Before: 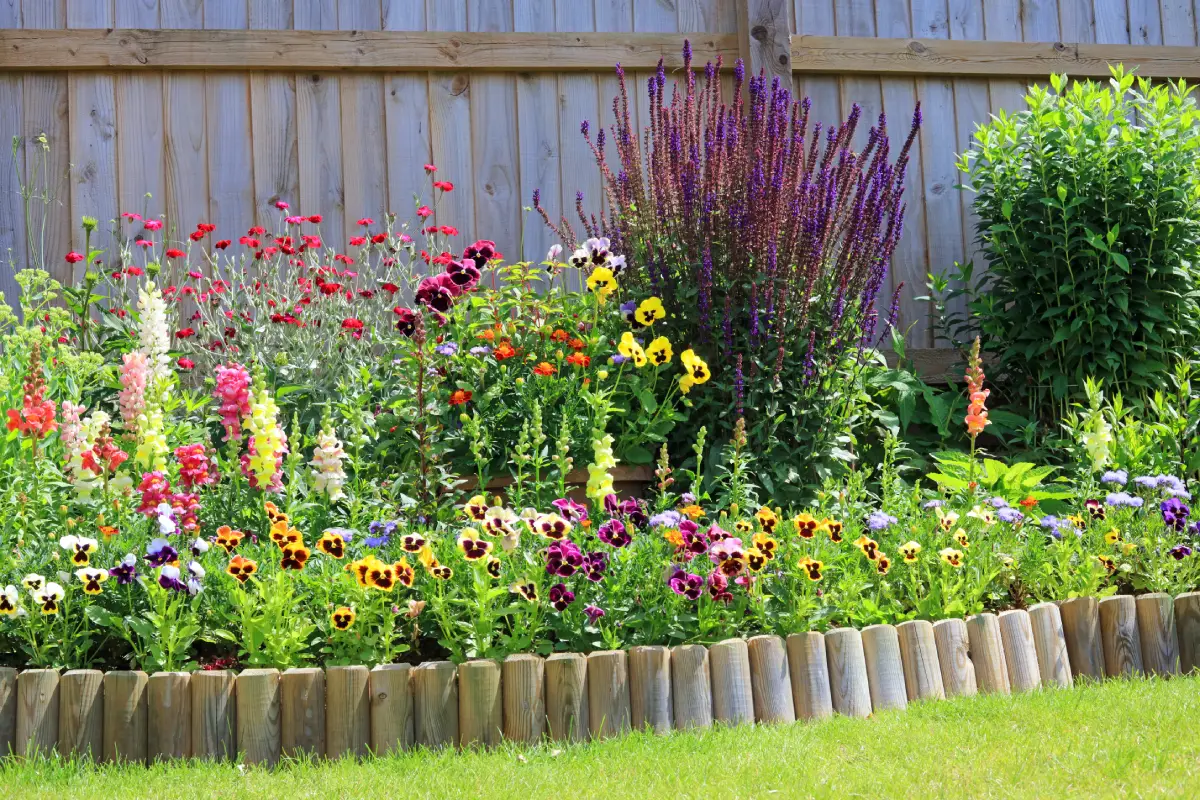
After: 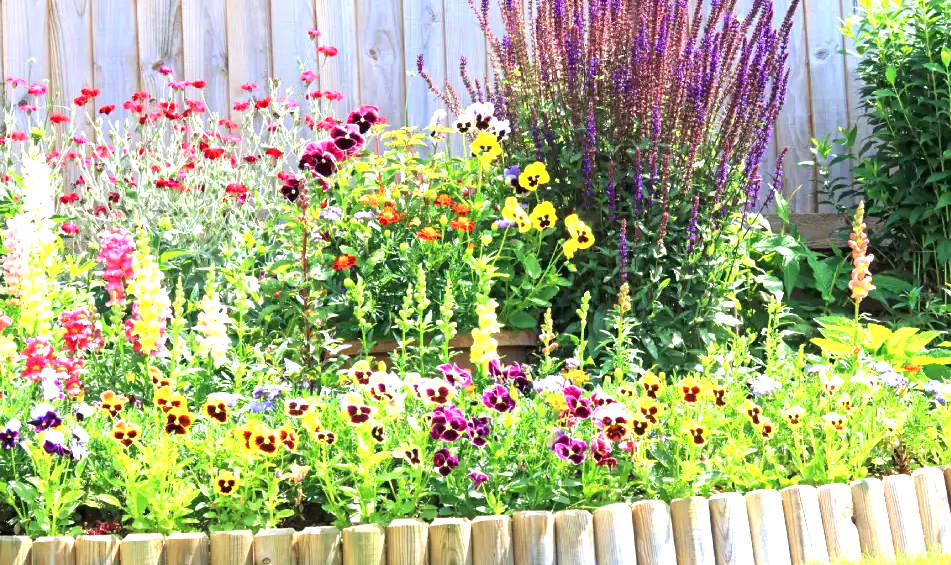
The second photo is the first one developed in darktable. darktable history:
exposure: black level correction 0, exposure 1.39 EV, compensate highlight preservation false
crop: left 9.682%, top 16.933%, right 10.998%, bottom 12.354%
local contrast: highlights 106%, shadows 98%, detail 119%, midtone range 0.2
